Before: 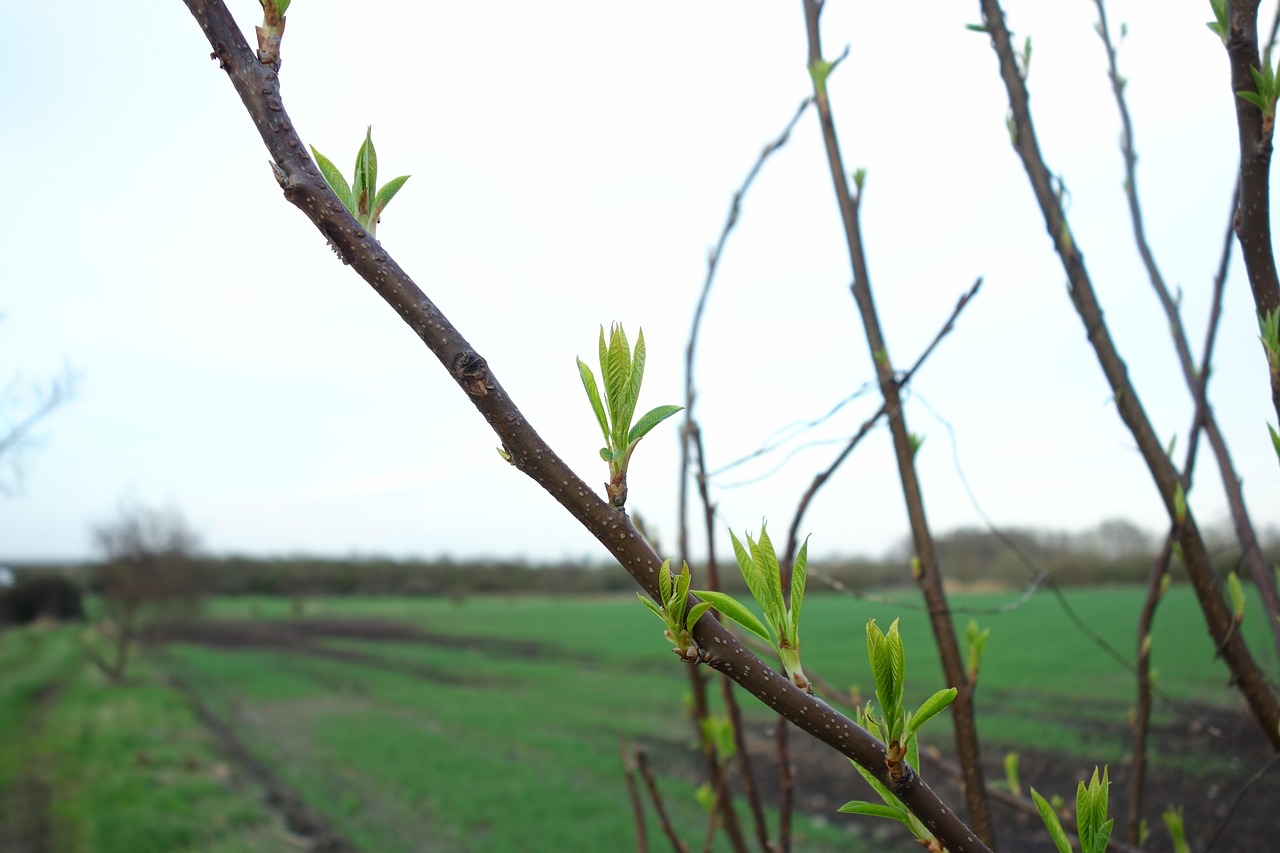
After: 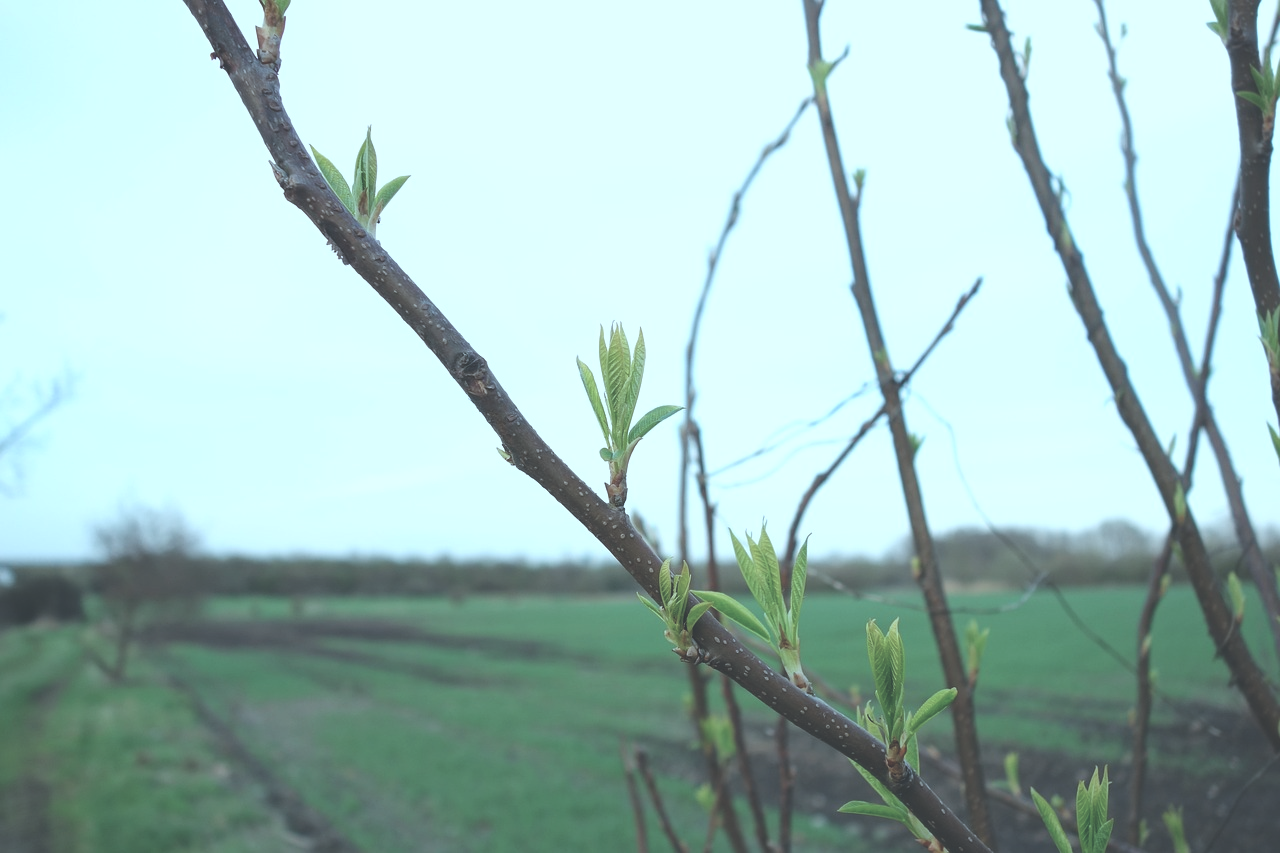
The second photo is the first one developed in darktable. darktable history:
levels: levels [0, 0.478, 1]
exposure: black level correction -0.028, compensate highlight preservation false
color correction: highlights a* -12.64, highlights b* -18.1, saturation 0.7
